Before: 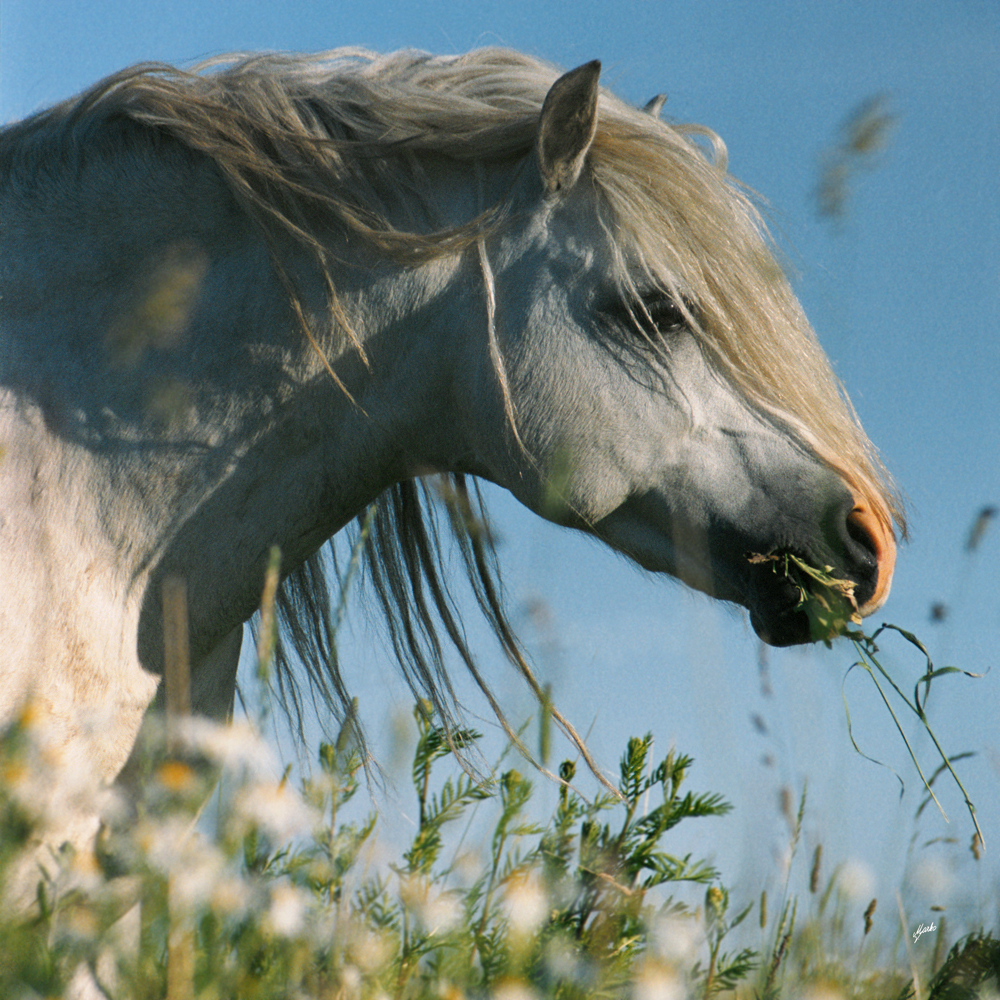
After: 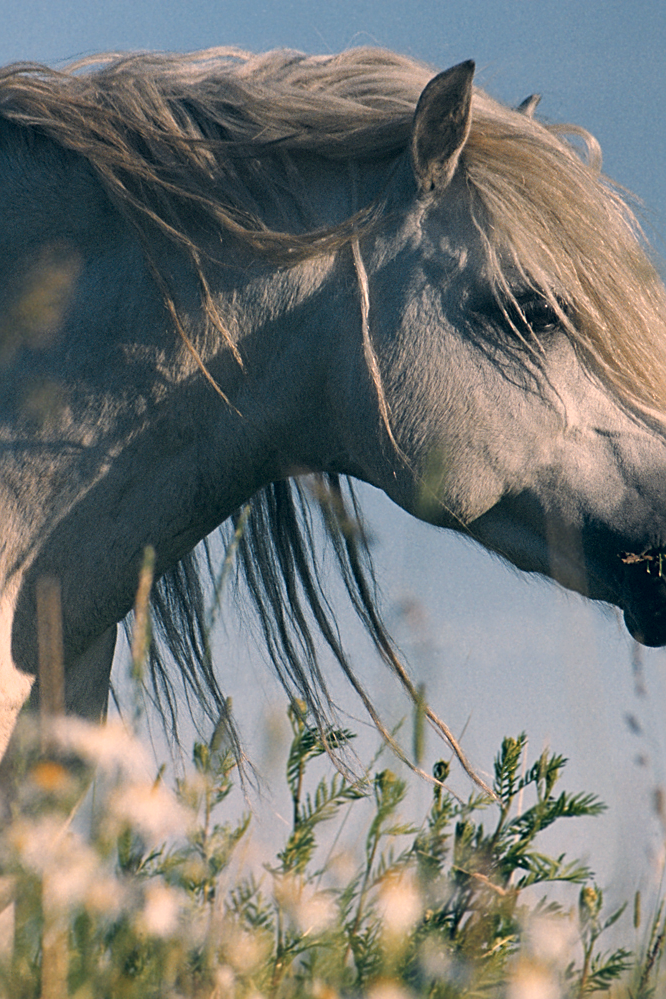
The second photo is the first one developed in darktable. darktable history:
white balance: red 1.029, blue 0.92
crop and rotate: left 12.648%, right 20.685%
color correction: highlights a* 14.46, highlights b* 5.85, shadows a* -5.53, shadows b* -15.24, saturation 0.85
sharpen: on, module defaults
